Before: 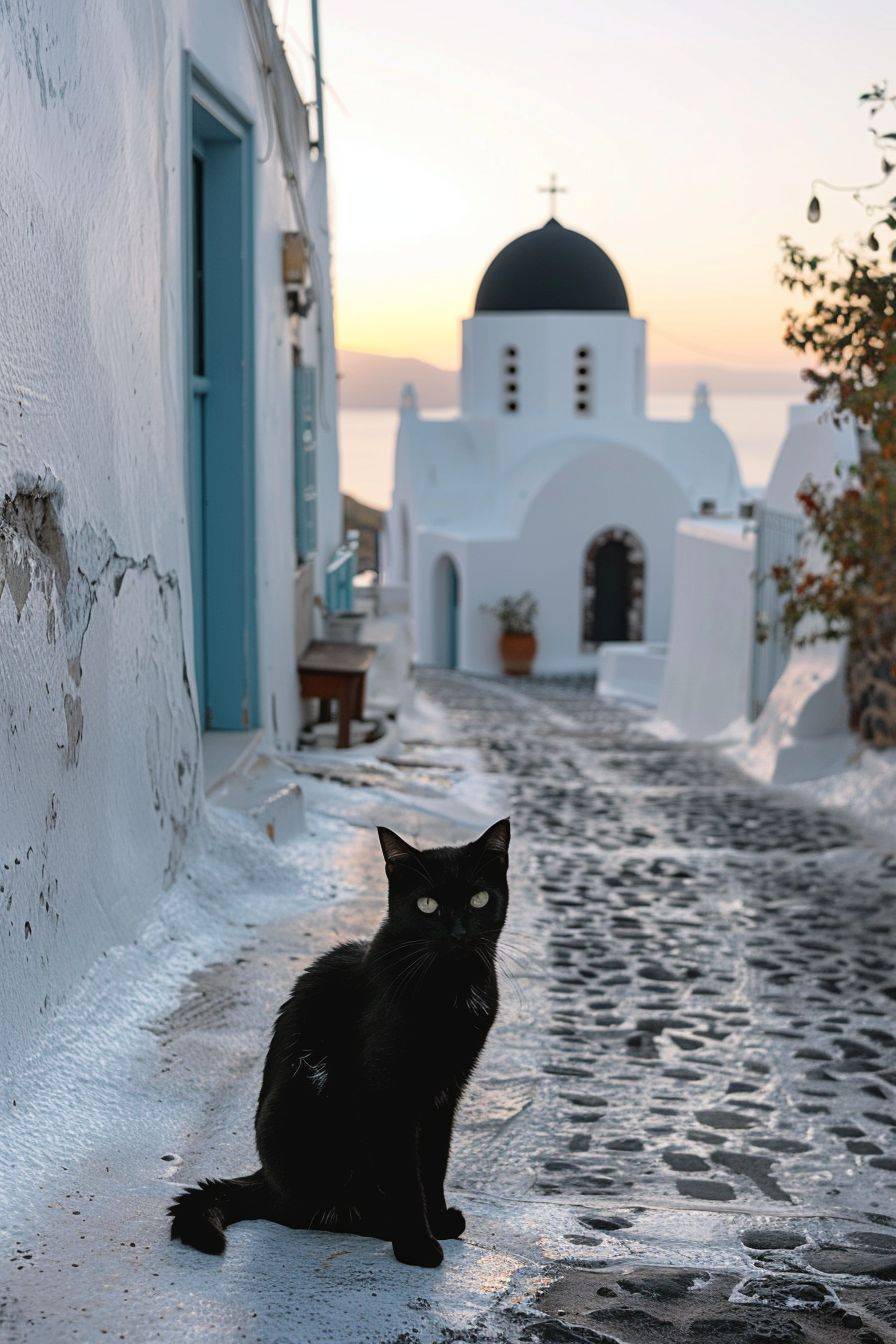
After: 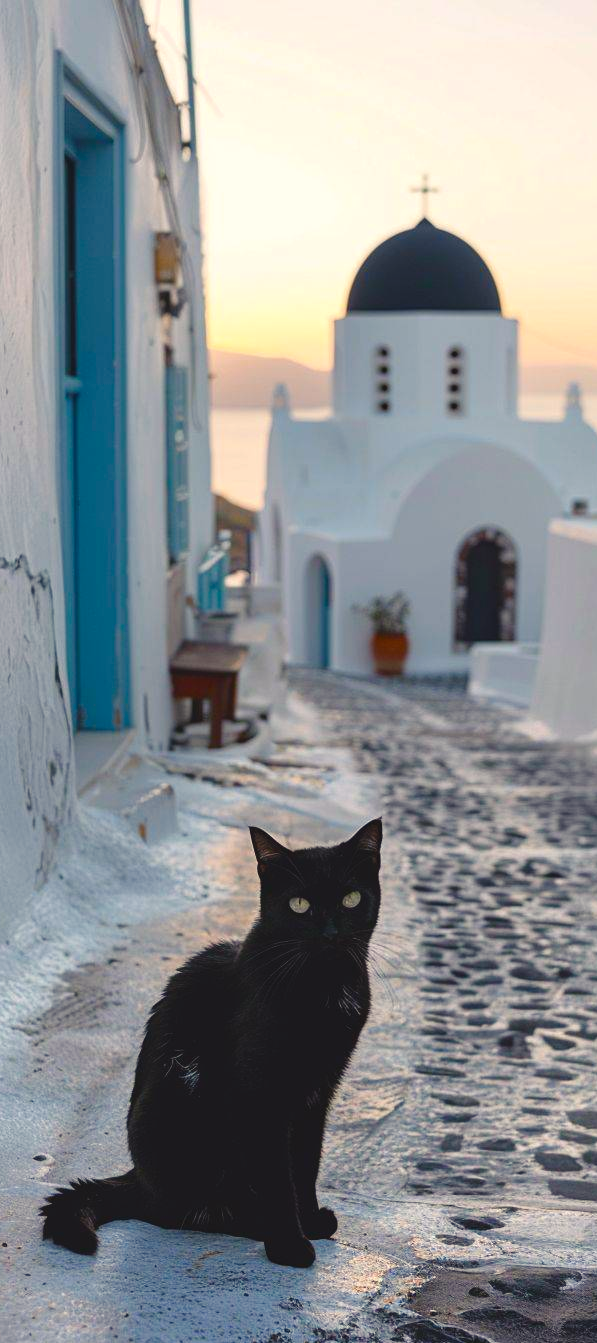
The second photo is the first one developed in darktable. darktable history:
color balance rgb: shadows lift › chroma 3%, shadows lift › hue 280.8°, power › hue 330°, highlights gain › chroma 3%, highlights gain › hue 75.6°, global offset › luminance 0.7%, perceptual saturation grading › global saturation 20%, perceptual saturation grading › highlights -25%, perceptual saturation grading › shadows 50%, global vibrance 20.33%
crop and rotate: left 14.385%, right 18.948%
